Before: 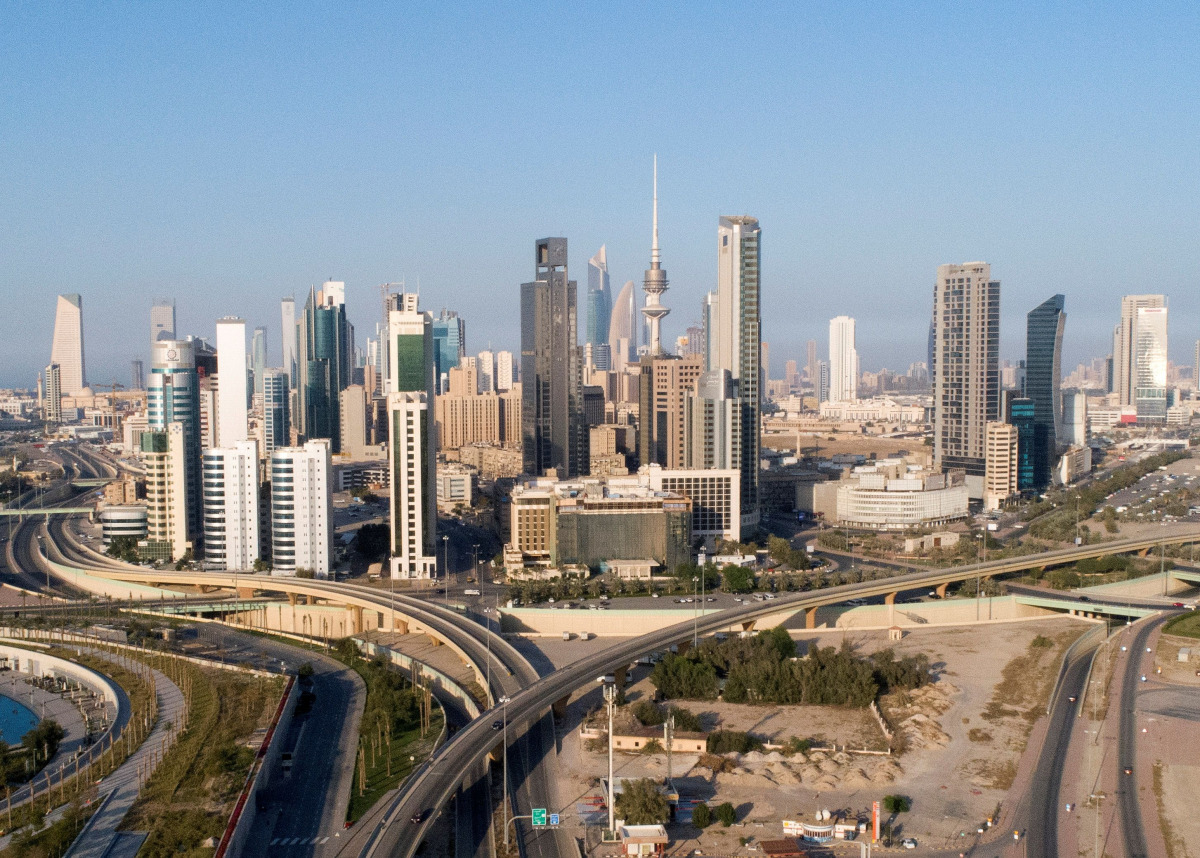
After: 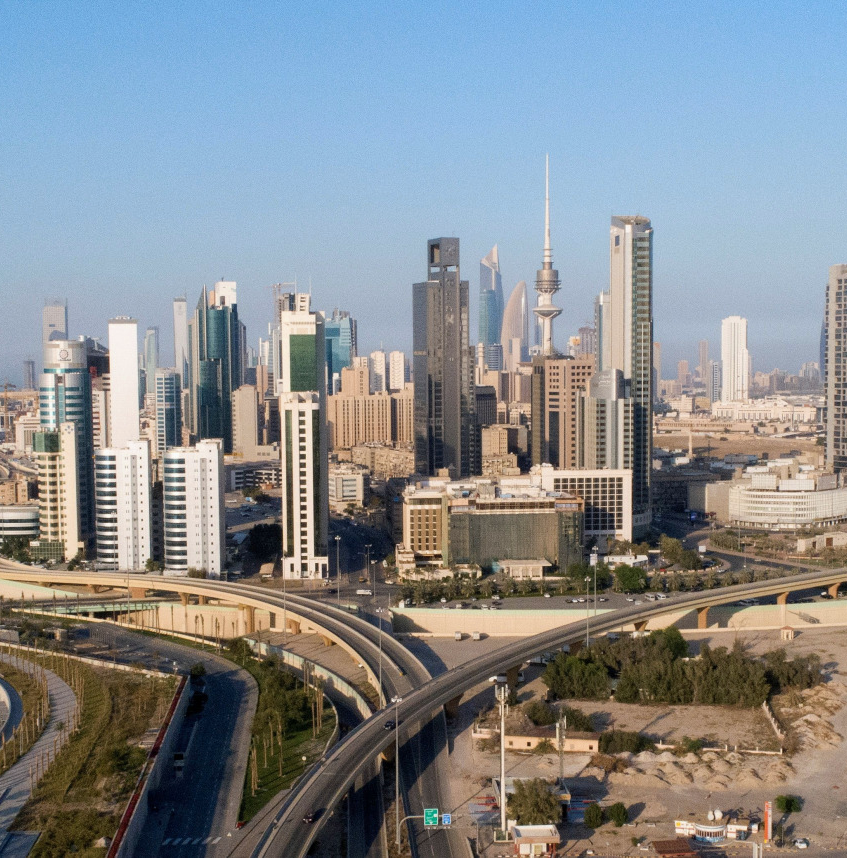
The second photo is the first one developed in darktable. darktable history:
exposure: exposure -0.055 EV, compensate exposure bias true, compensate highlight preservation false
color zones: curves: ch0 [(0.068, 0.464) (0.25, 0.5) (0.48, 0.508) (0.75, 0.536) (0.886, 0.476) (0.967, 0.456)]; ch1 [(0.066, 0.456) (0.25, 0.5) (0.616, 0.508) (0.746, 0.56) (0.934, 0.444)]
crop and rotate: left 9.082%, right 20.28%
